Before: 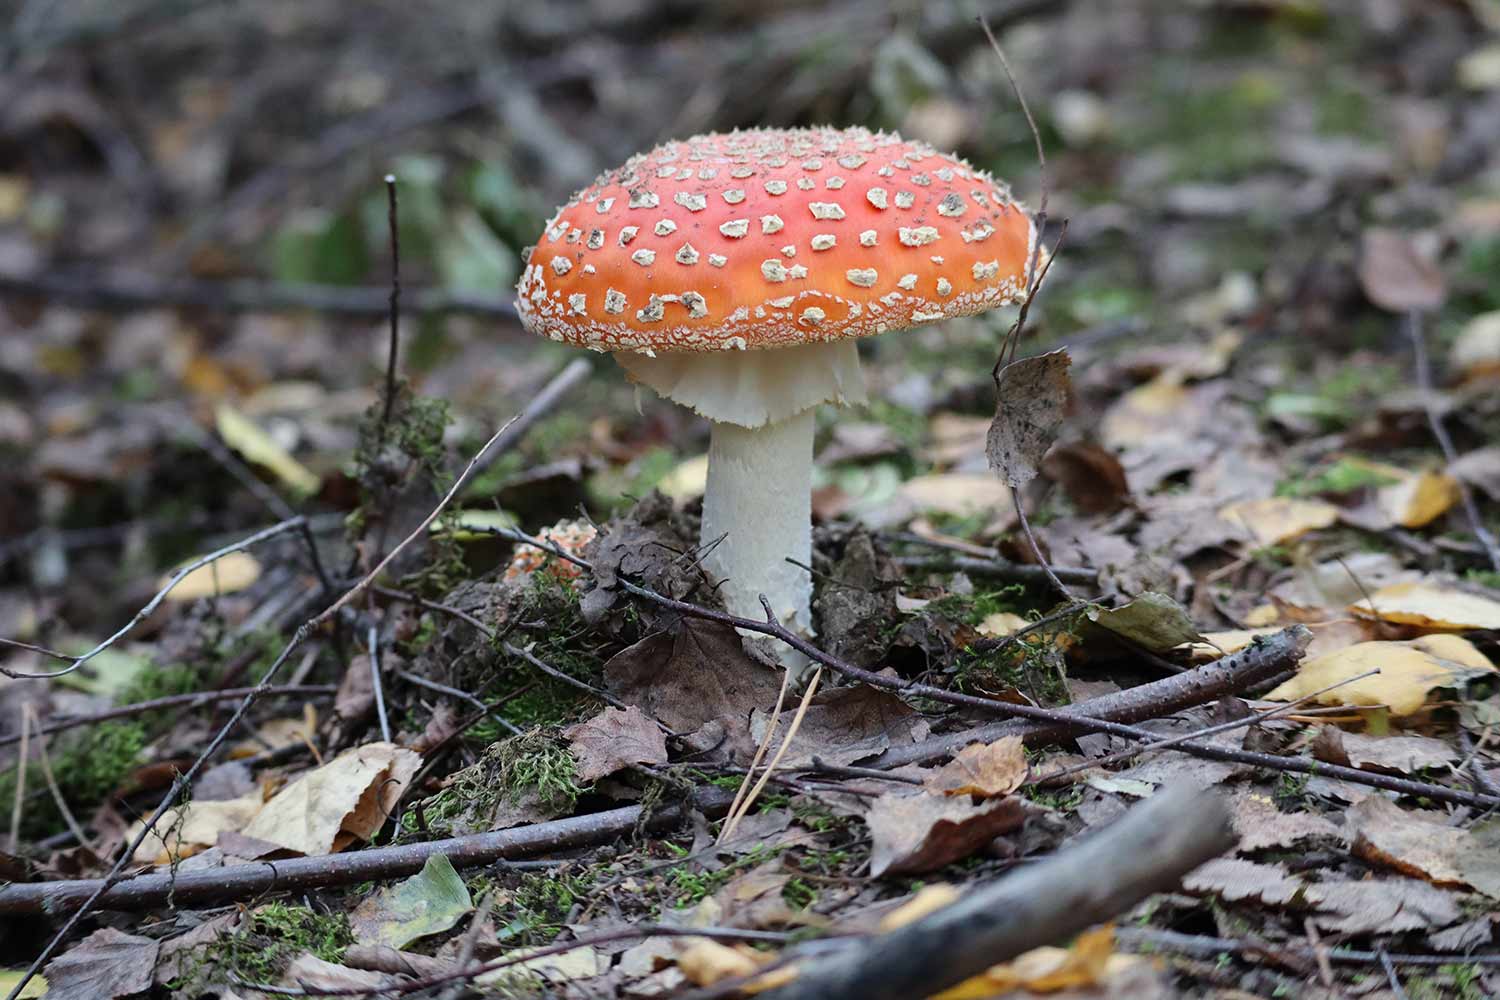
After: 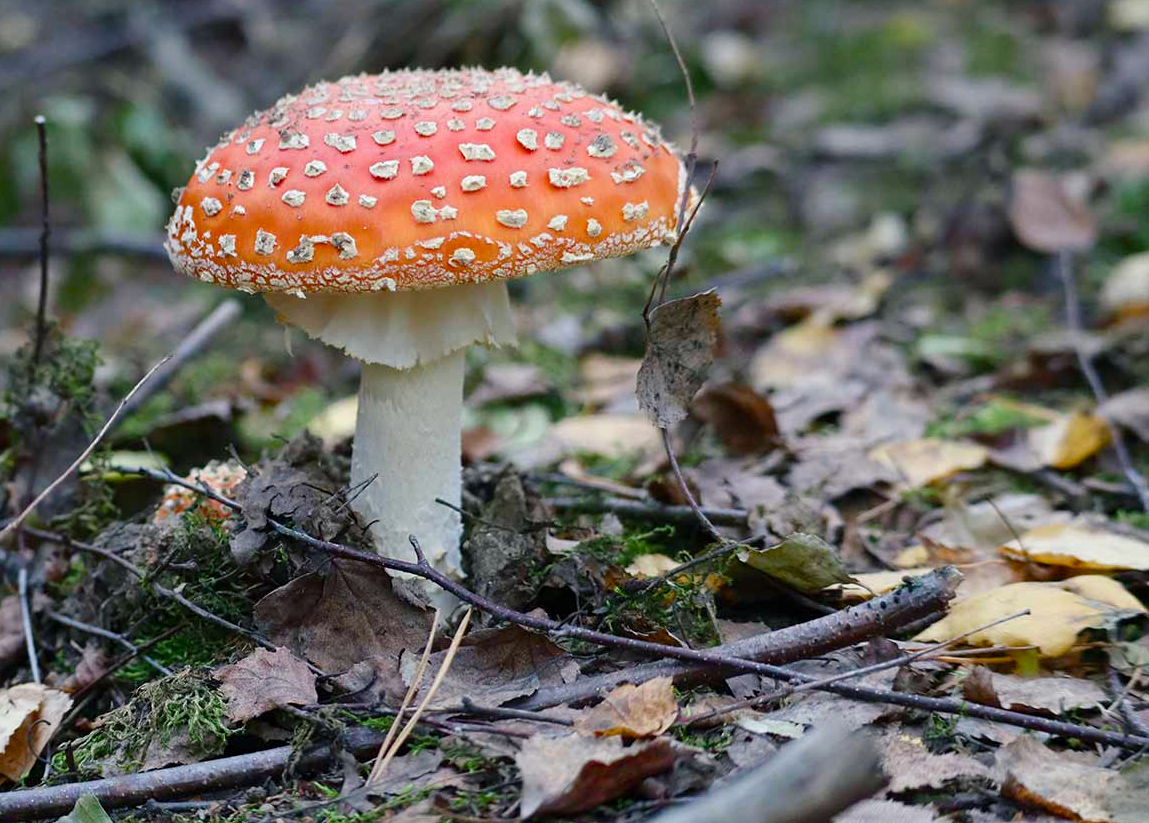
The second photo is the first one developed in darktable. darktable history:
crop: left 23.334%, top 5.913%, bottom 11.728%
color zones: curves: ch0 [(0.25, 0.5) (0.428, 0.473) (0.75, 0.5)]; ch1 [(0.243, 0.479) (0.398, 0.452) (0.75, 0.5)]
color balance rgb: shadows lift › chroma 2.024%, shadows lift › hue 216.67°, perceptual saturation grading › global saturation 20%, perceptual saturation grading › highlights -25.181%, perceptual saturation grading › shadows 50.06%
